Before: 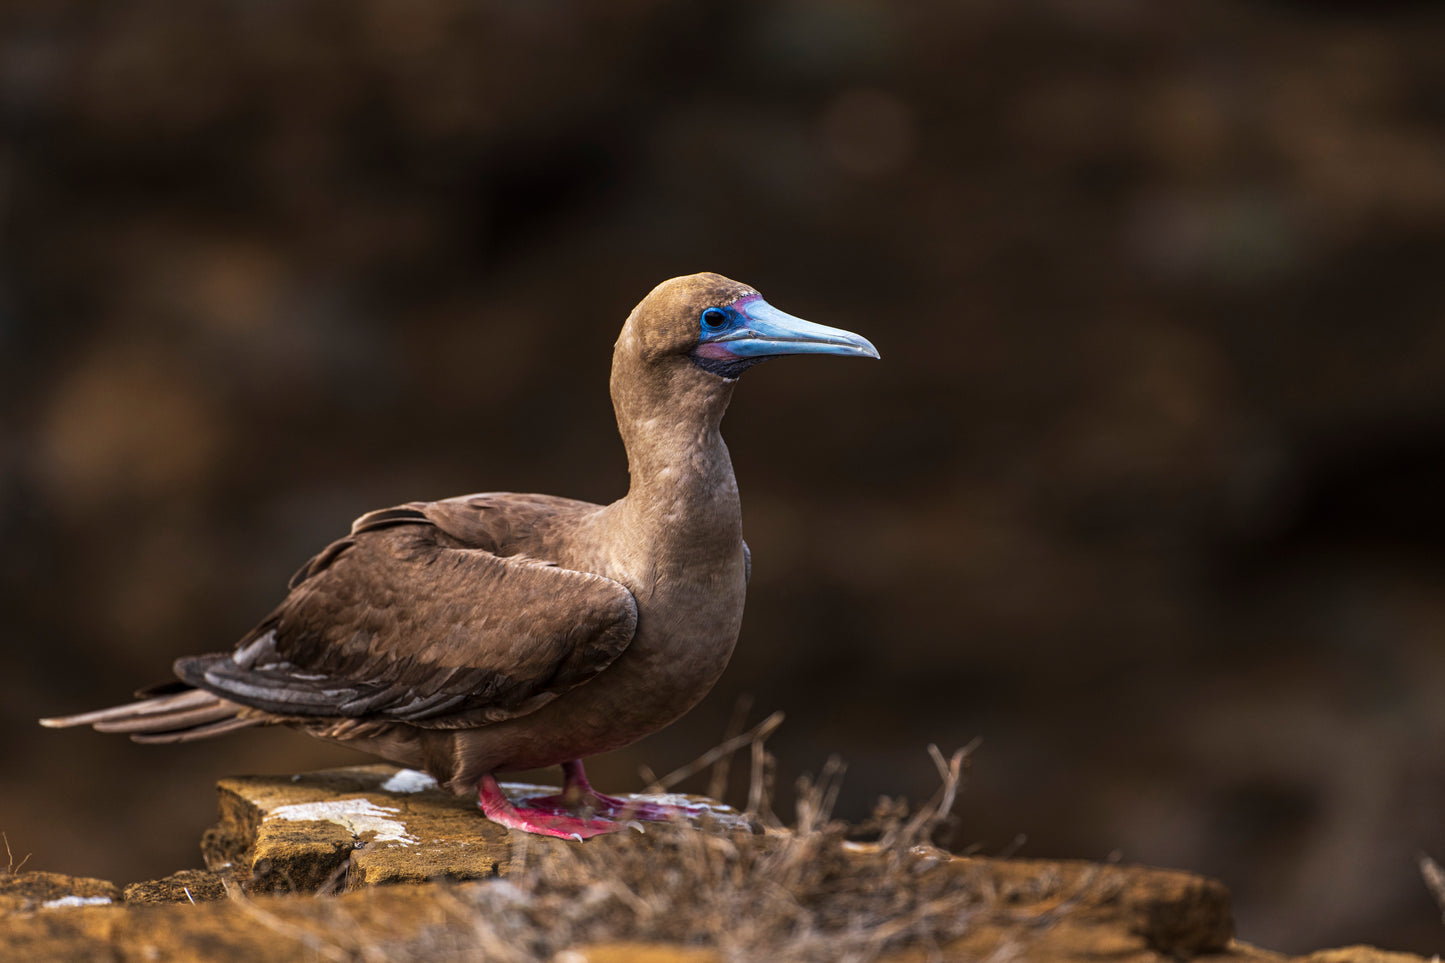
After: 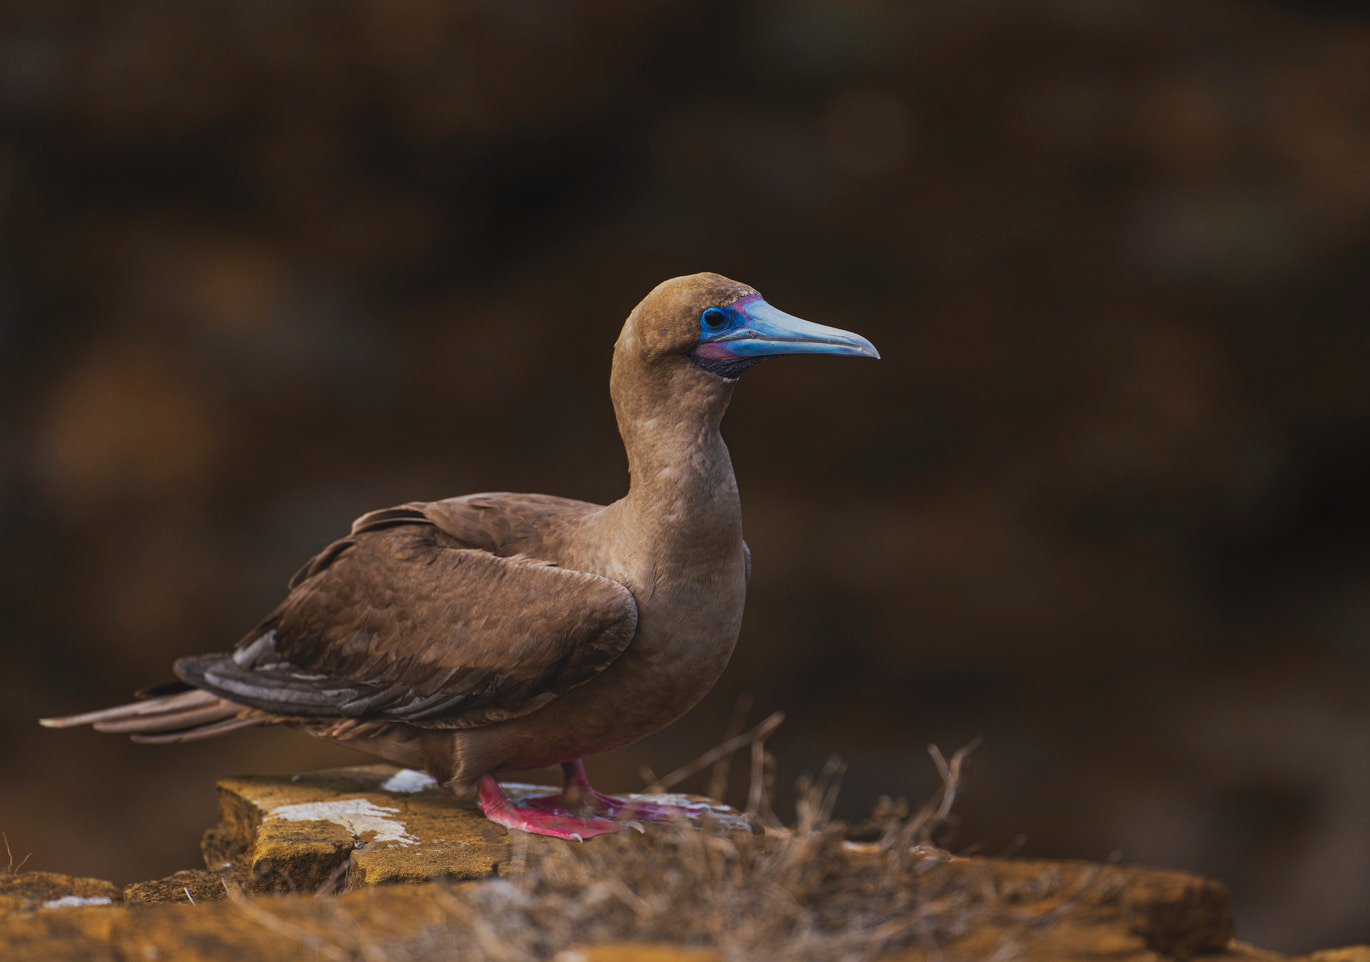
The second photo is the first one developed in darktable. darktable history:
local contrast: detail 70%
crop and rotate: right 5.167%
color zones: curves: ch1 [(0.077, 0.436) (0.25, 0.5) (0.75, 0.5)]
